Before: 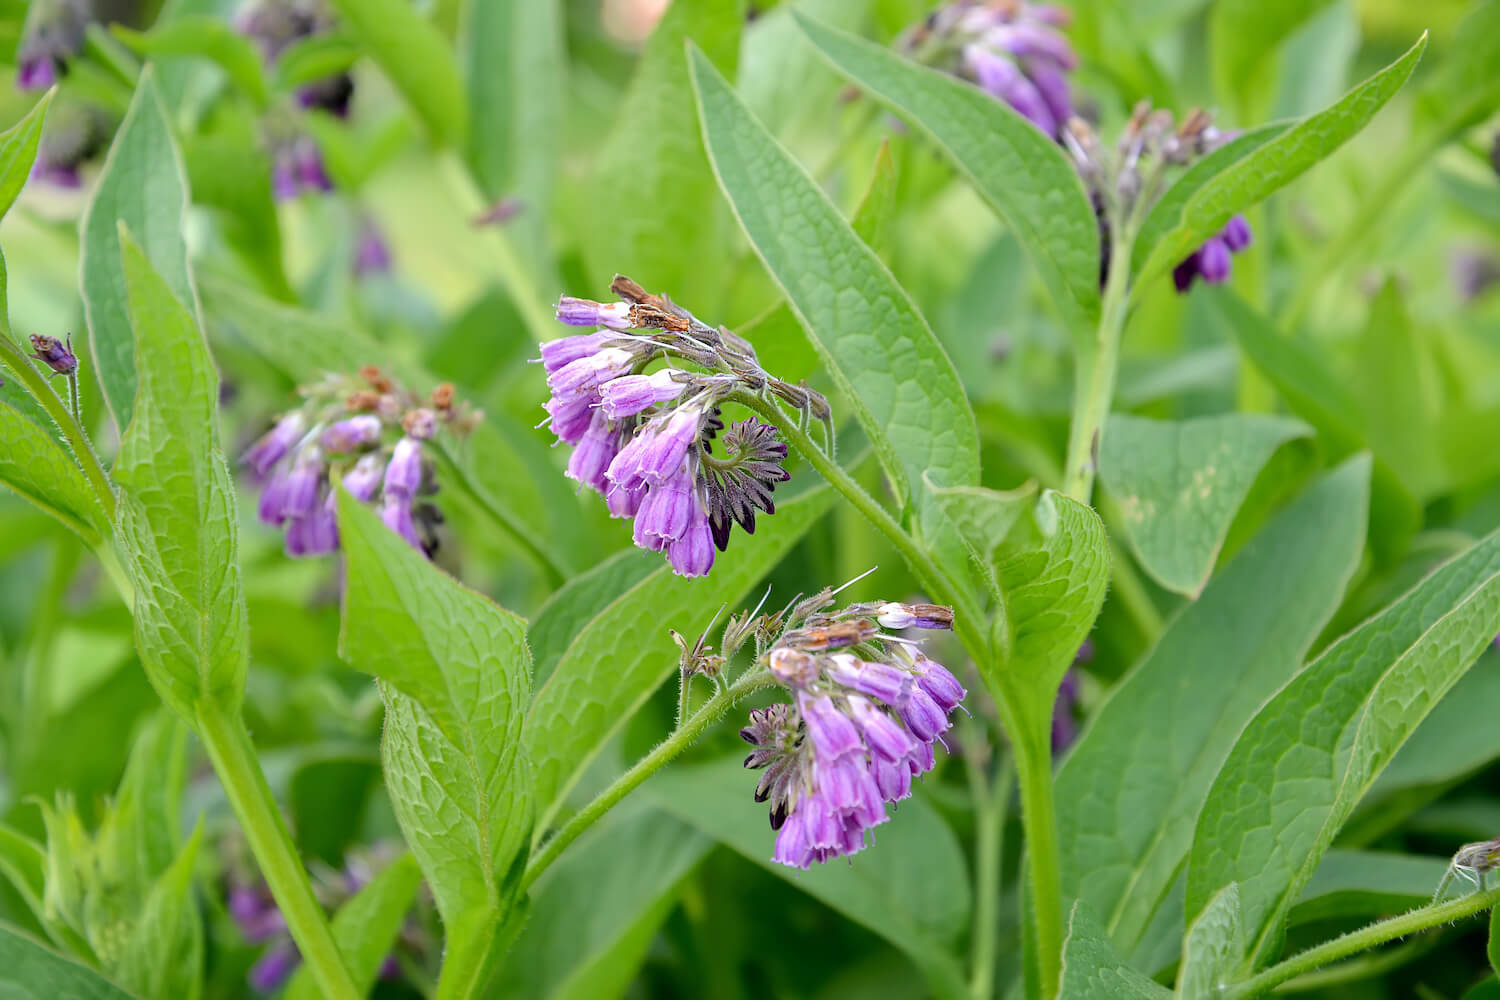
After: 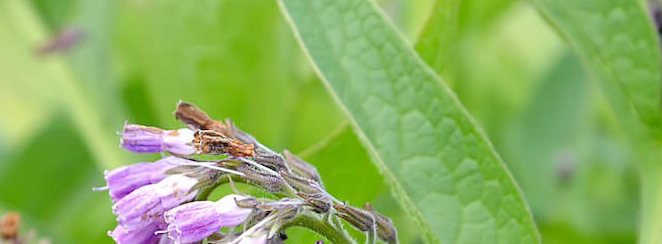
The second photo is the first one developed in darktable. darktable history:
rotate and perspective: rotation -1°, crop left 0.011, crop right 0.989, crop top 0.025, crop bottom 0.975
crop: left 28.64%, top 16.832%, right 26.637%, bottom 58.055%
